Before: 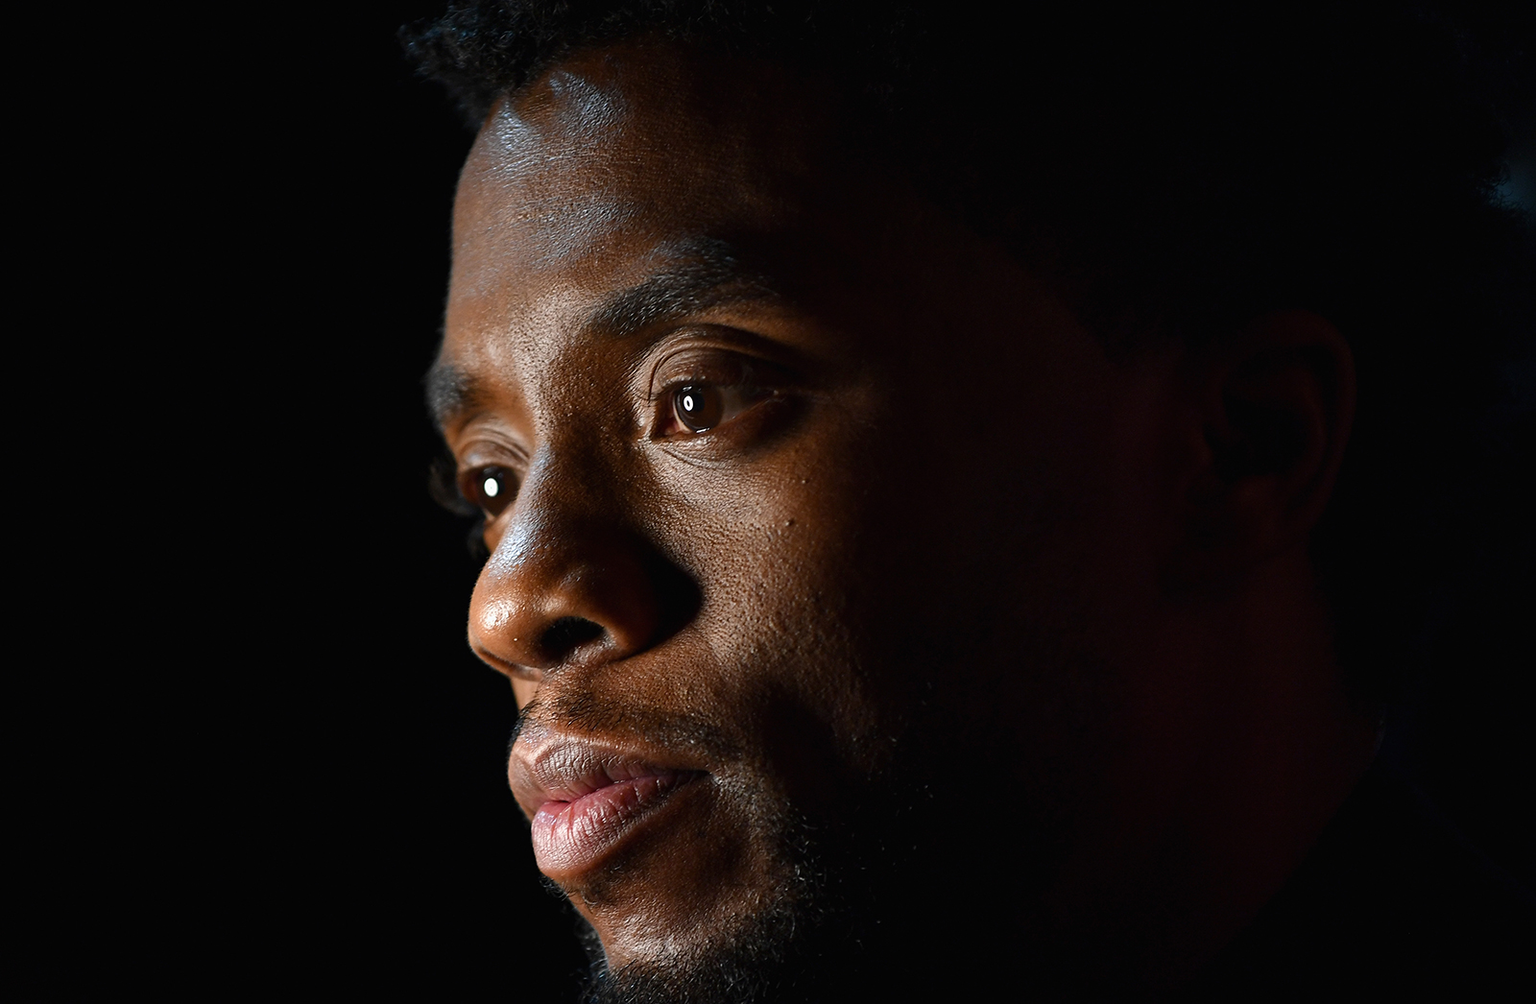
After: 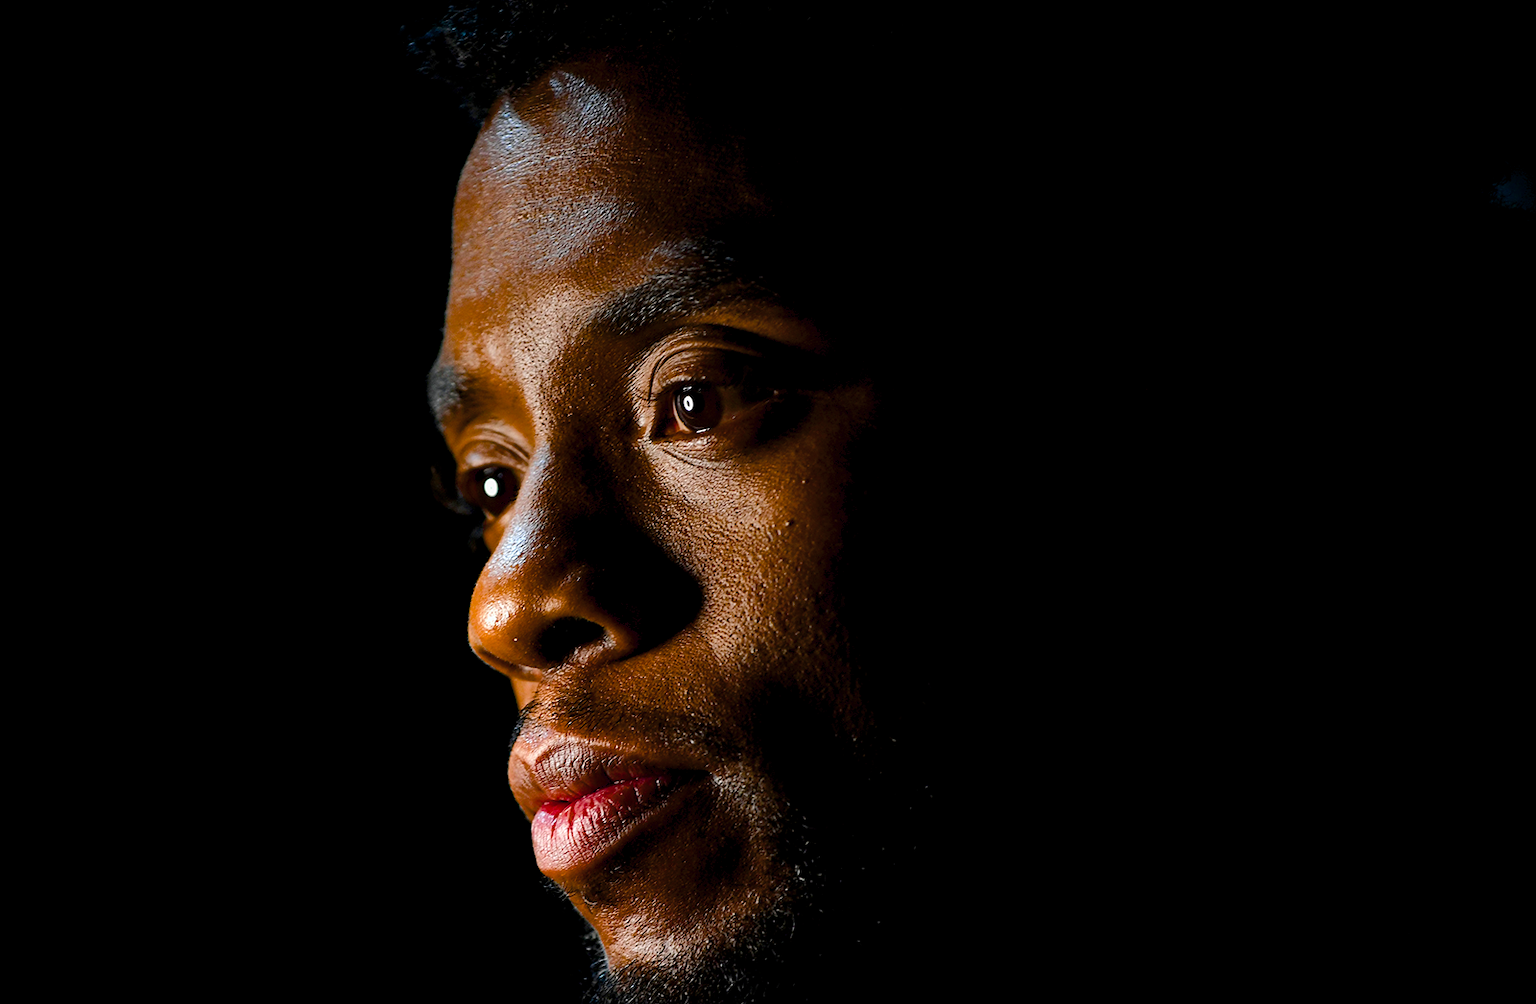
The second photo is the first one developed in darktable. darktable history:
color balance rgb: global offset › luminance -0.505%, perceptual saturation grading › global saturation 28.849%, perceptual saturation grading › mid-tones 11.903%, perceptual saturation grading › shadows 10.112%, global vibrance 6.774%, saturation formula JzAzBz (2021)
shadows and highlights: radius 128.09, shadows 30.29, highlights -31.04, low approximation 0.01, soften with gaussian
haze removal: strength 0.281, distance 0.25, compatibility mode true, adaptive false
